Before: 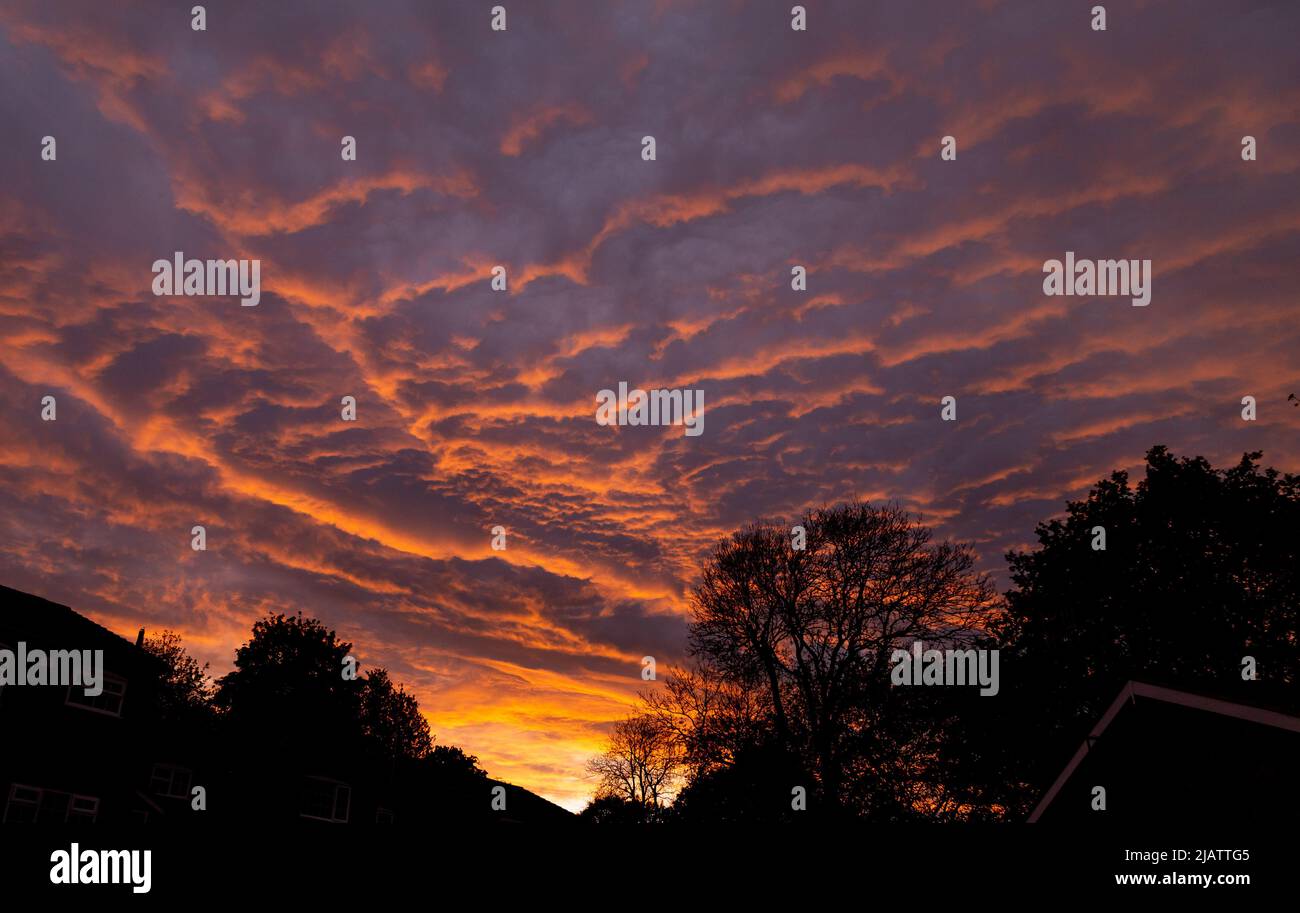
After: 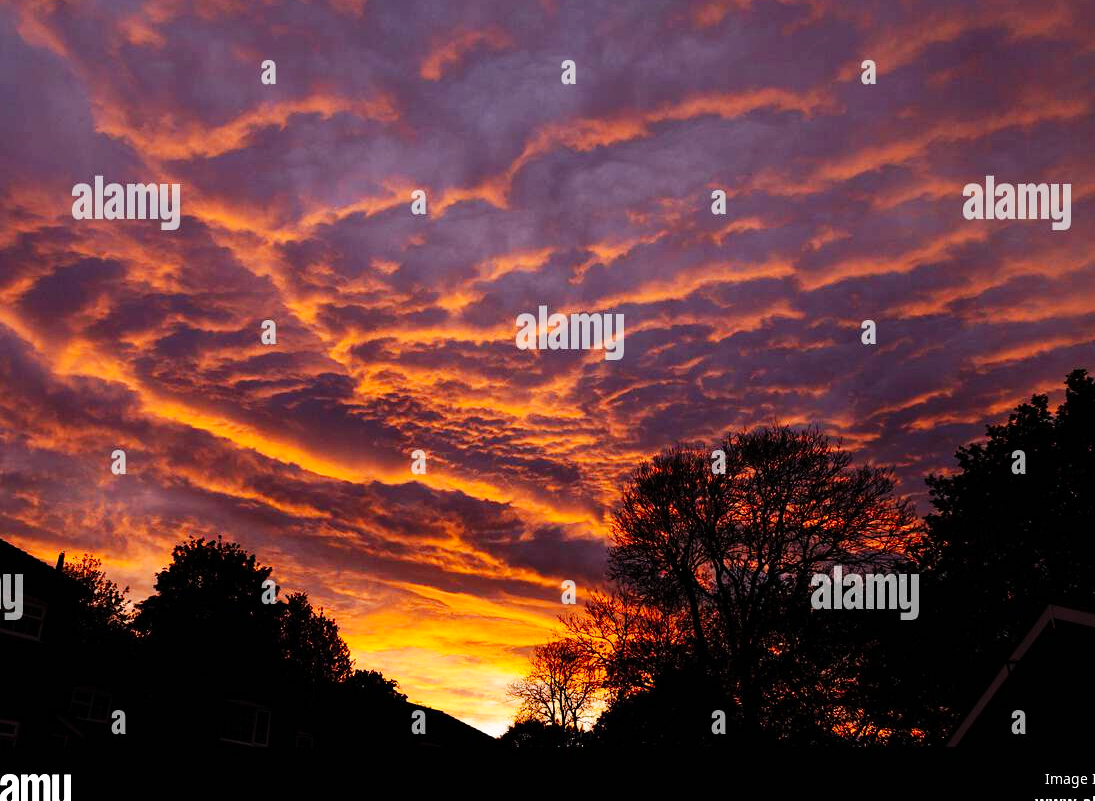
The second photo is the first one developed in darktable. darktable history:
base curve: curves: ch0 [(0, 0) (0.036, 0.025) (0.121, 0.166) (0.206, 0.329) (0.605, 0.79) (1, 1)], preserve colors none
crop: left 6.188%, top 8.356%, right 9.53%, bottom 3.809%
